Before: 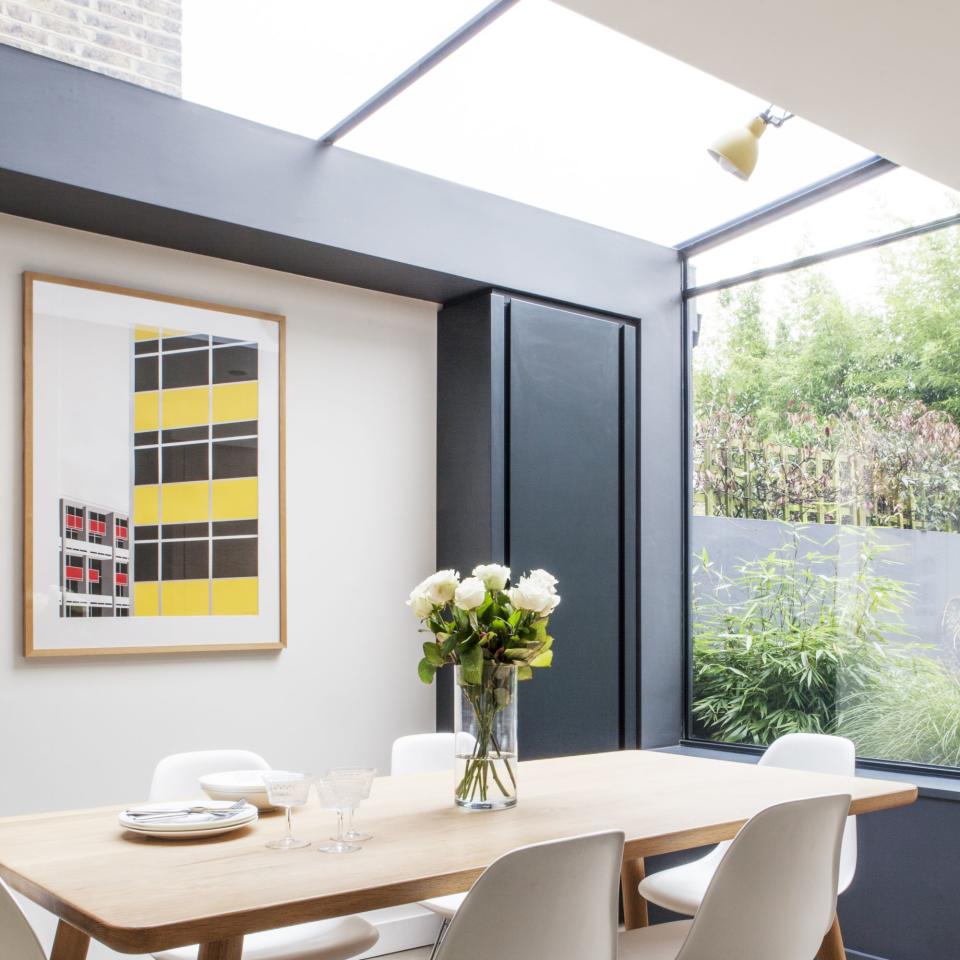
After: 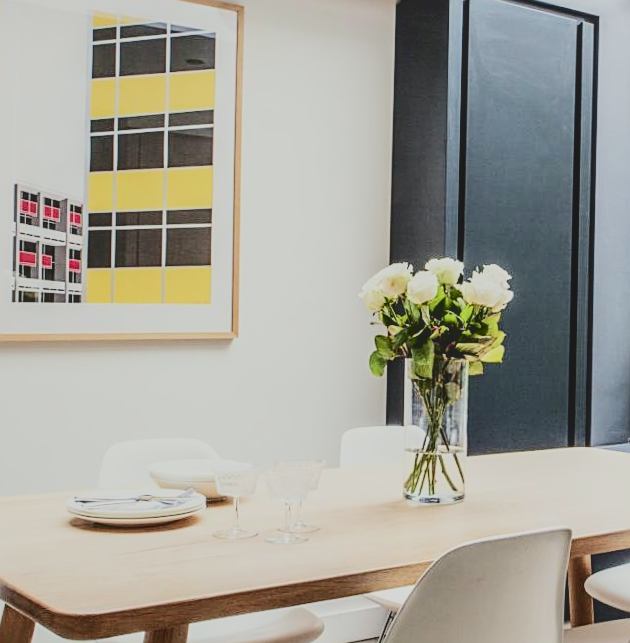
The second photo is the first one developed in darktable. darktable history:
filmic rgb: black relative exposure -7.65 EV, white relative exposure 4.56 EV, hardness 3.61
local contrast: detail 130%
crop and rotate: angle -1.22°, left 3.827%, top 31.504%, right 29.097%
contrast brightness saturation: contrast -0.012, brightness -0.009, saturation 0.044
sharpen: on, module defaults
tone curve: curves: ch0 [(0, 0) (0.003, 0.145) (0.011, 0.148) (0.025, 0.15) (0.044, 0.159) (0.069, 0.16) (0.1, 0.164) (0.136, 0.182) (0.177, 0.213) (0.224, 0.247) (0.277, 0.298) (0.335, 0.37) (0.399, 0.456) (0.468, 0.552) (0.543, 0.641) (0.623, 0.713) (0.709, 0.768) (0.801, 0.825) (0.898, 0.868) (1, 1)], color space Lab, independent channels, preserve colors none
color calibration: output R [0.972, 0.068, -0.094, 0], output G [-0.178, 1.216, -0.086, 0], output B [0.095, -0.136, 0.98, 0], illuminant same as pipeline (D50), adaptation XYZ, x 0.346, y 0.357, temperature 5018.06 K, gamut compression 3
